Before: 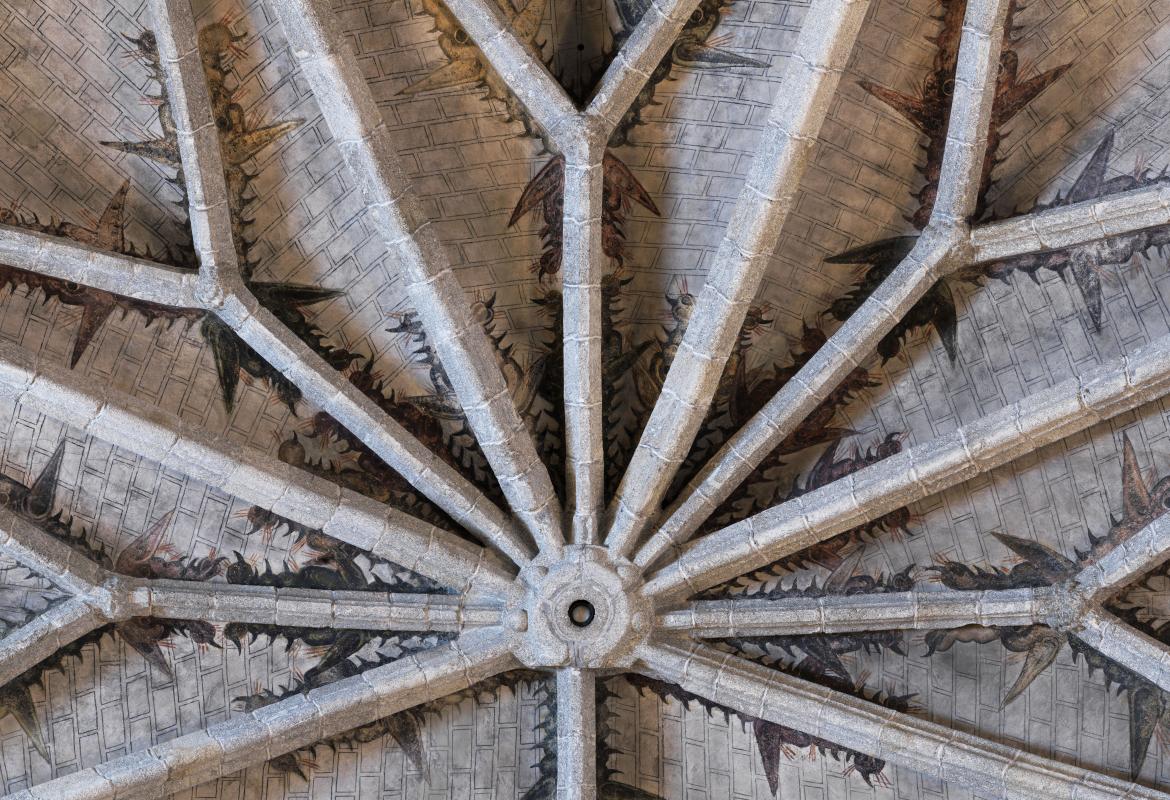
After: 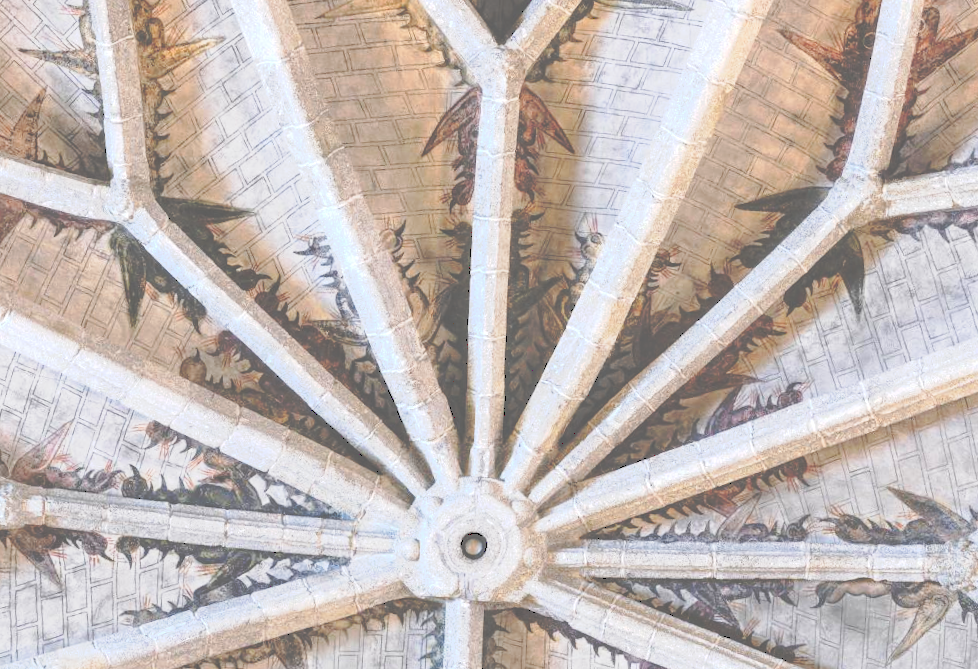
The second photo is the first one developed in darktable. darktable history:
tone curve: curves: ch0 [(0, 0) (0.003, 0.278) (0.011, 0.282) (0.025, 0.282) (0.044, 0.29) (0.069, 0.295) (0.1, 0.306) (0.136, 0.316) (0.177, 0.33) (0.224, 0.358) (0.277, 0.403) (0.335, 0.451) (0.399, 0.505) (0.468, 0.558) (0.543, 0.611) (0.623, 0.679) (0.709, 0.751) (0.801, 0.815) (0.898, 0.863) (1, 1)], preserve colors none
levels: levels [0.072, 0.414, 0.976]
contrast brightness saturation: contrast 0.204, brightness 0.159, saturation 0.223
crop and rotate: angle -3.11°, left 5.039%, top 5.221%, right 4.778%, bottom 4.619%
local contrast: detail 130%
